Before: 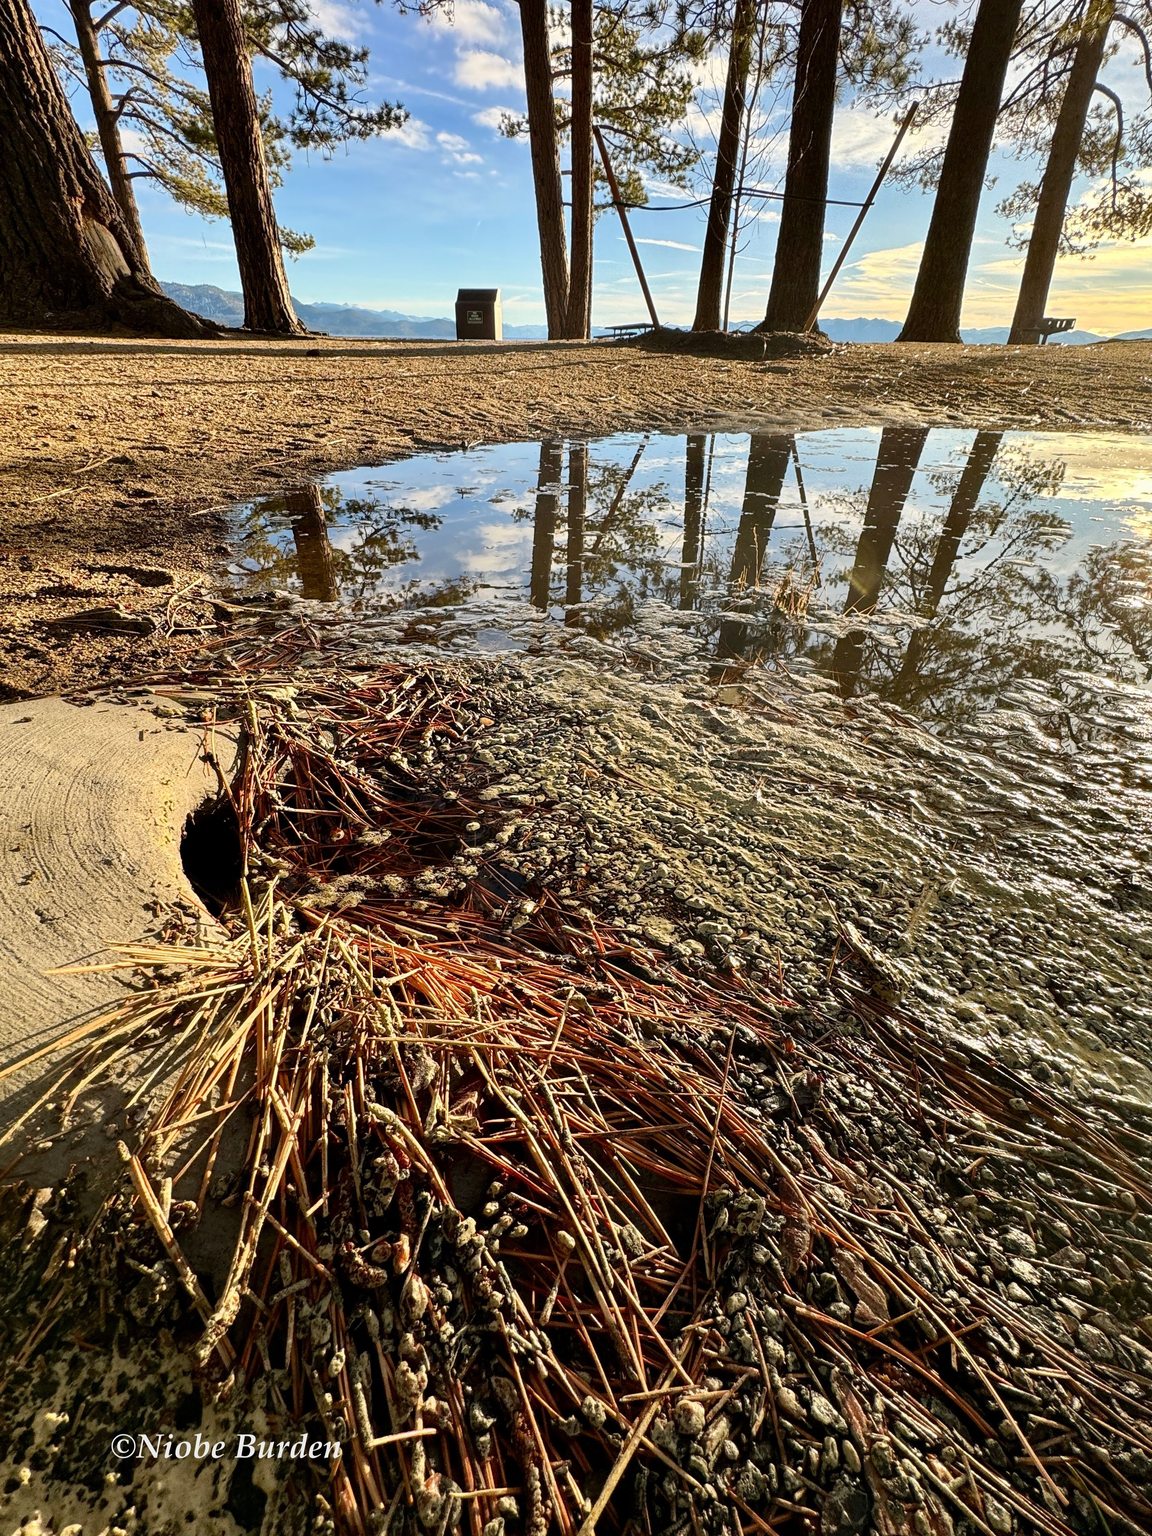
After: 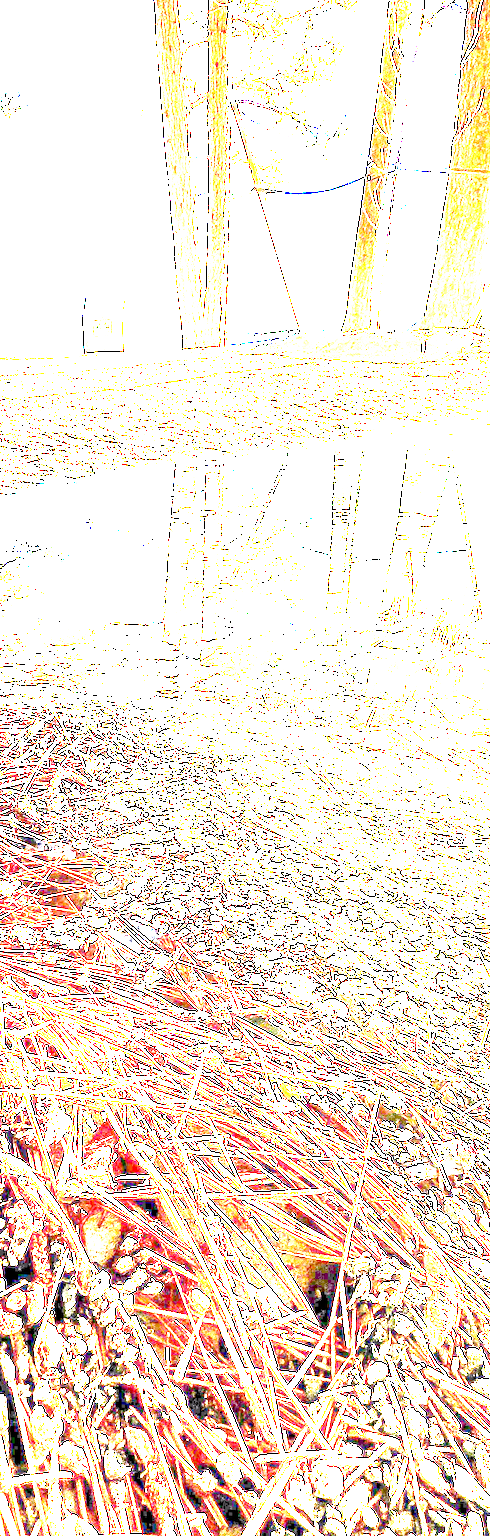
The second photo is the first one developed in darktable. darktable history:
rotate and perspective: rotation 0.062°, lens shift (vertical) 0.115, lens shift (horizontal) -0.133, crop left 0.047, crop right 0.94, crop top 0.061, crop bottom 0.94
crop: left 28.583%, right 29.231%
white balance: red 1.066, blue 1.119
exposure: exposure 8 EV, compensate highlight preservation false
